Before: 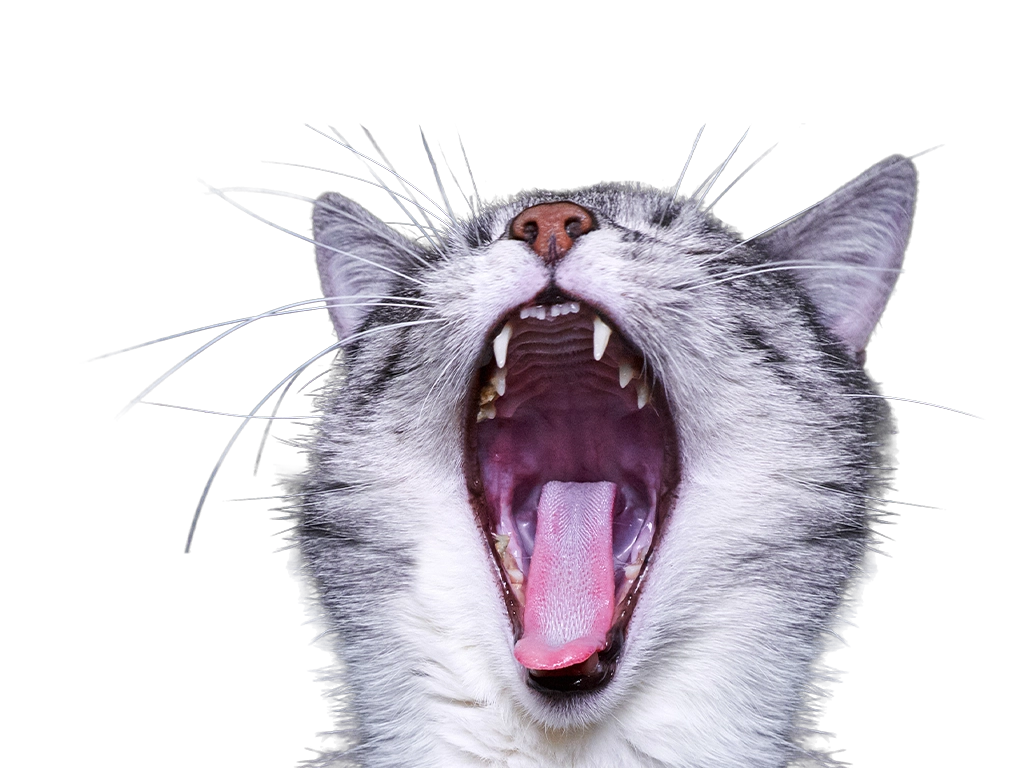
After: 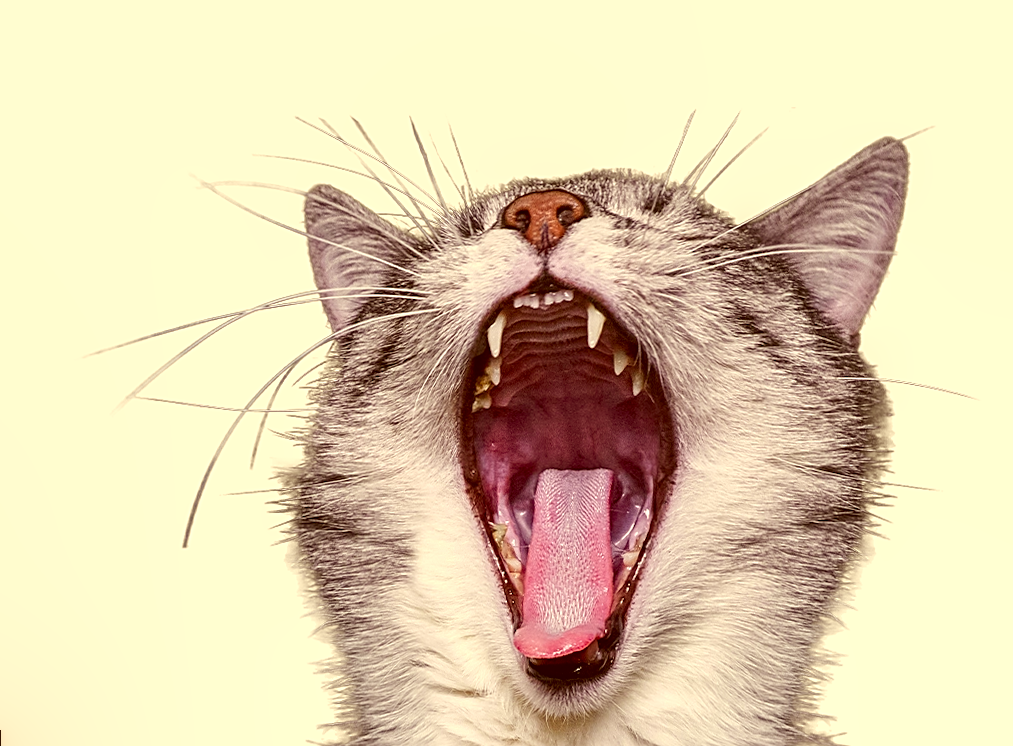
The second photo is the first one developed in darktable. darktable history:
sharpen: on, module defaults
tone equalizer: on, module defaults
local contrast: on, module defaults
color correction: highlights a* 1.12, highlights b* 24.26, shadows a* 15.58, shadows b* 24.26
rotate and perspective: rotation -1°, crop left 0.011, crop right 0.989, crop top 0.025, crop bottom 0.975
